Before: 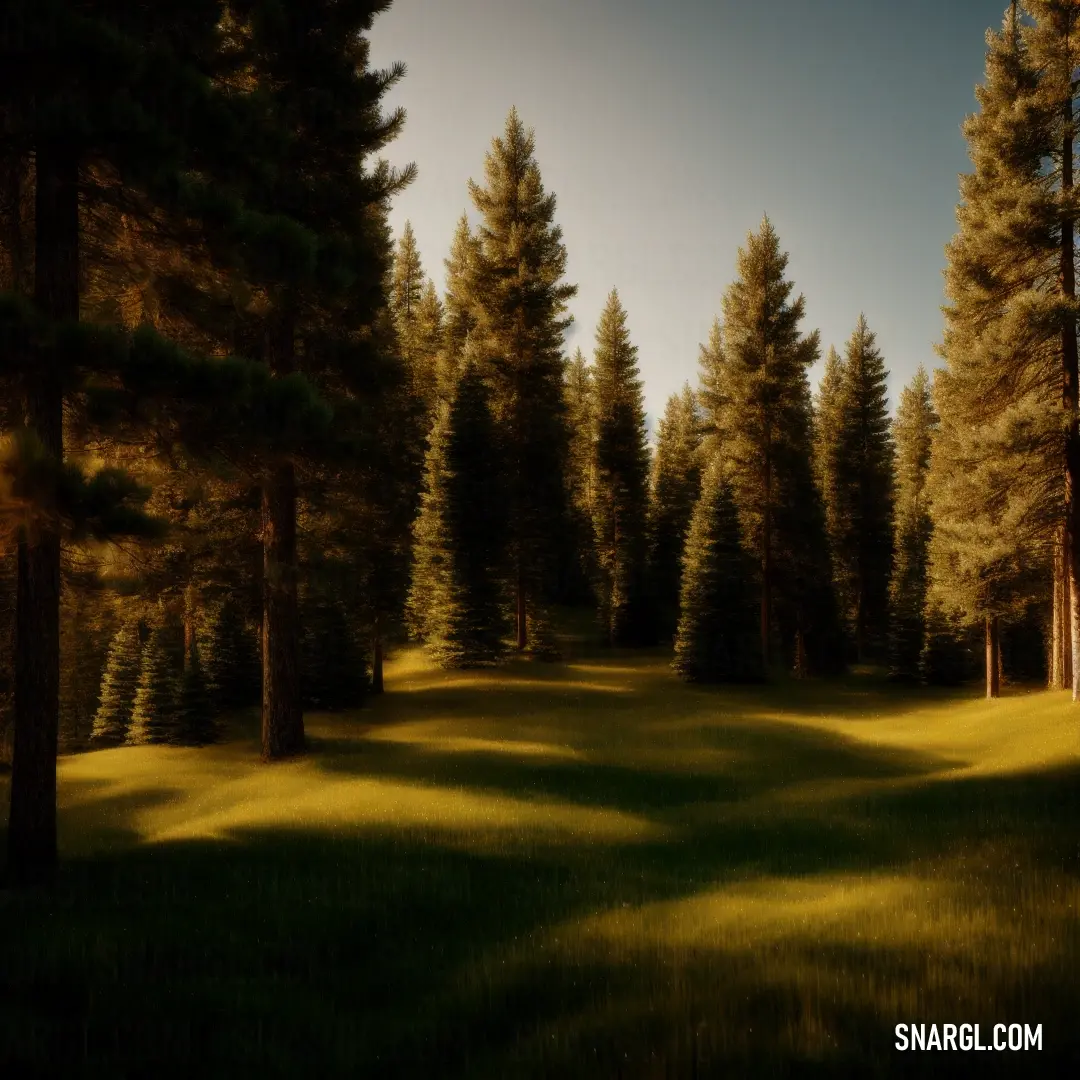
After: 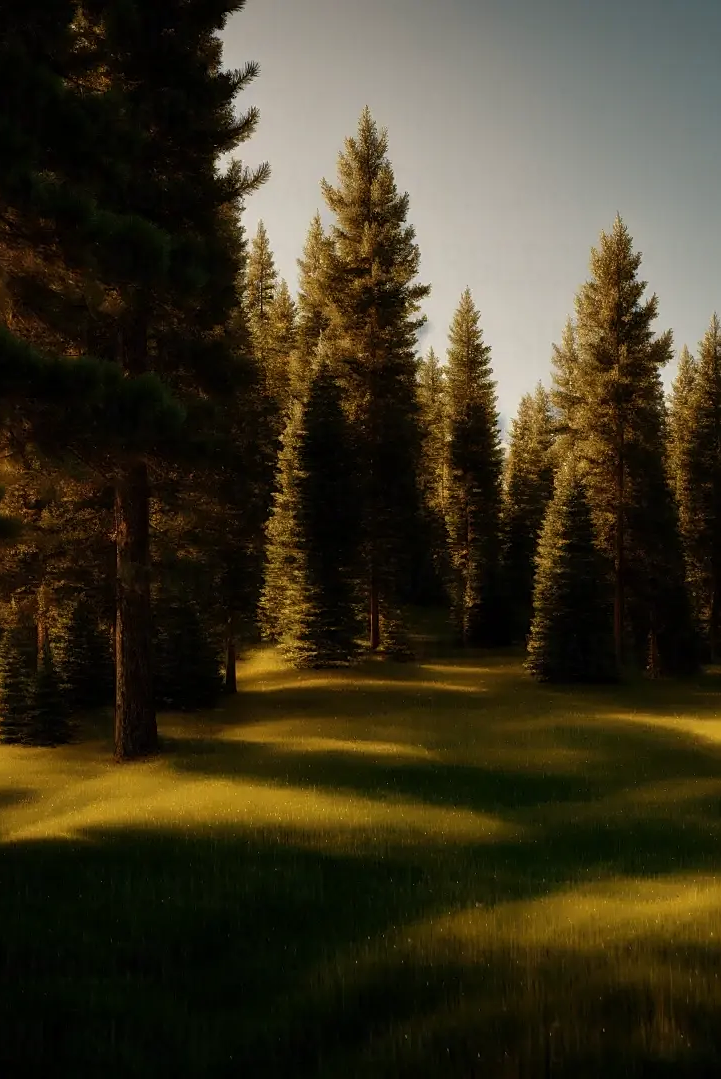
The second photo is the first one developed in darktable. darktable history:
crop and rotate: left 13.657%, right 19.545%
color zones: curves: ch0 [(0.068, 0.464) (0.25, 0.5) (0.48, 0.508) (0.75, 0.536) (0.886, 0.476) (0.967, 0.456)]; ch1 [(0.066, 0.456) (0.25, 0.5) (0.616, 0.508) (0.746, 0.56) (0.934, 0.444)]
sharpen: on, module defaults
